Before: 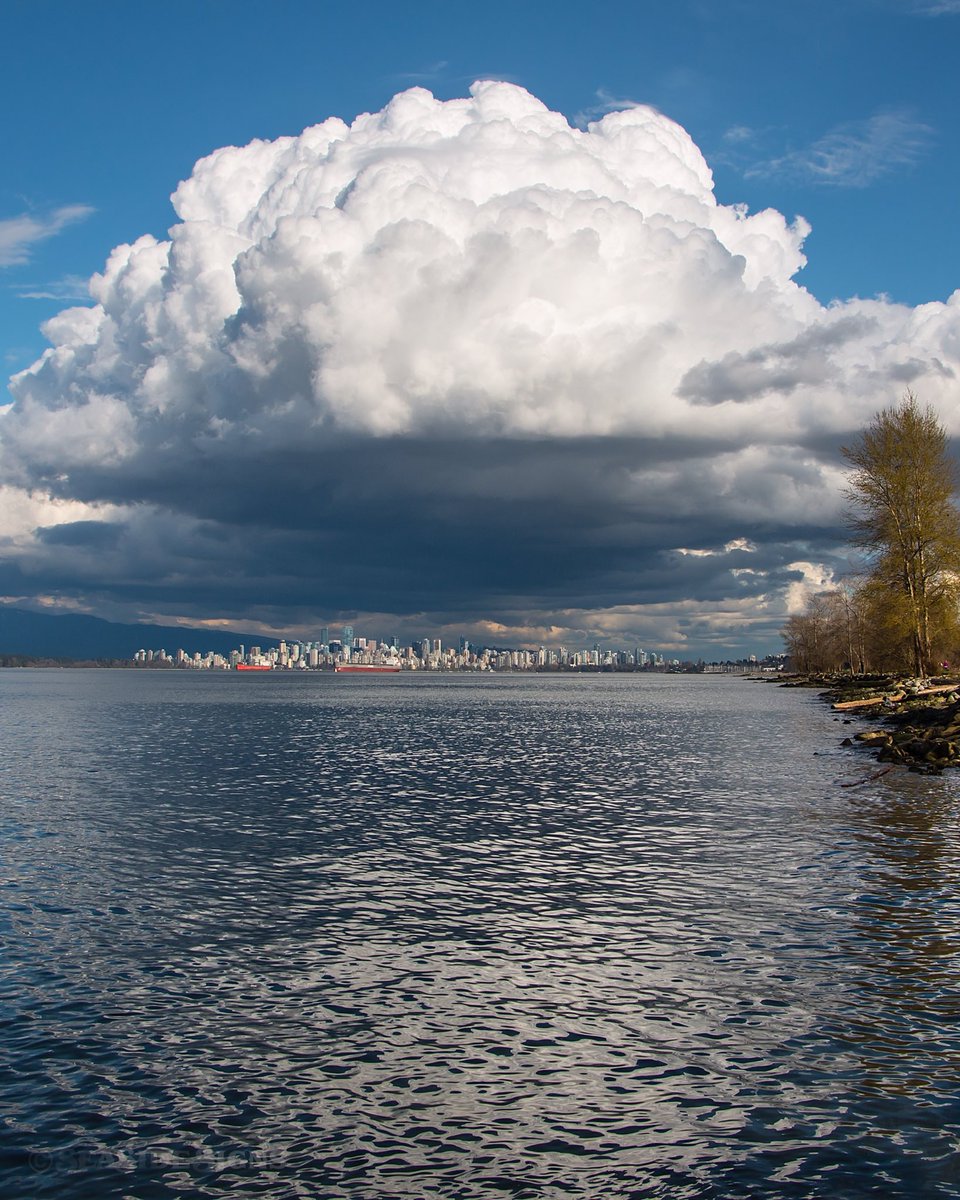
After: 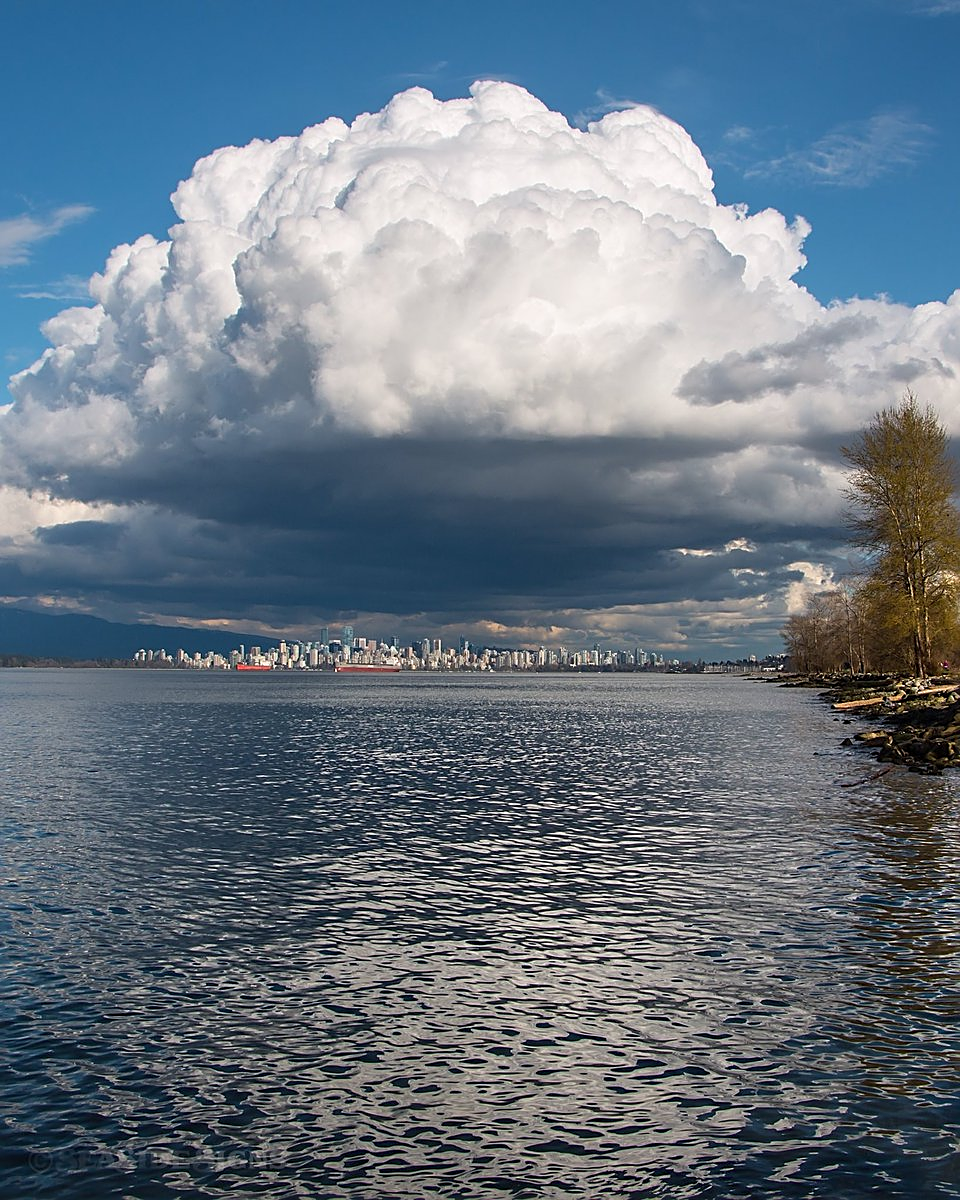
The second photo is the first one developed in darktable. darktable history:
shadows and highlights: radius 333.22, shadows 53.9, highlights -99.47, compress 94.28%, soften with gaussian
sharpen: on, module defaults
